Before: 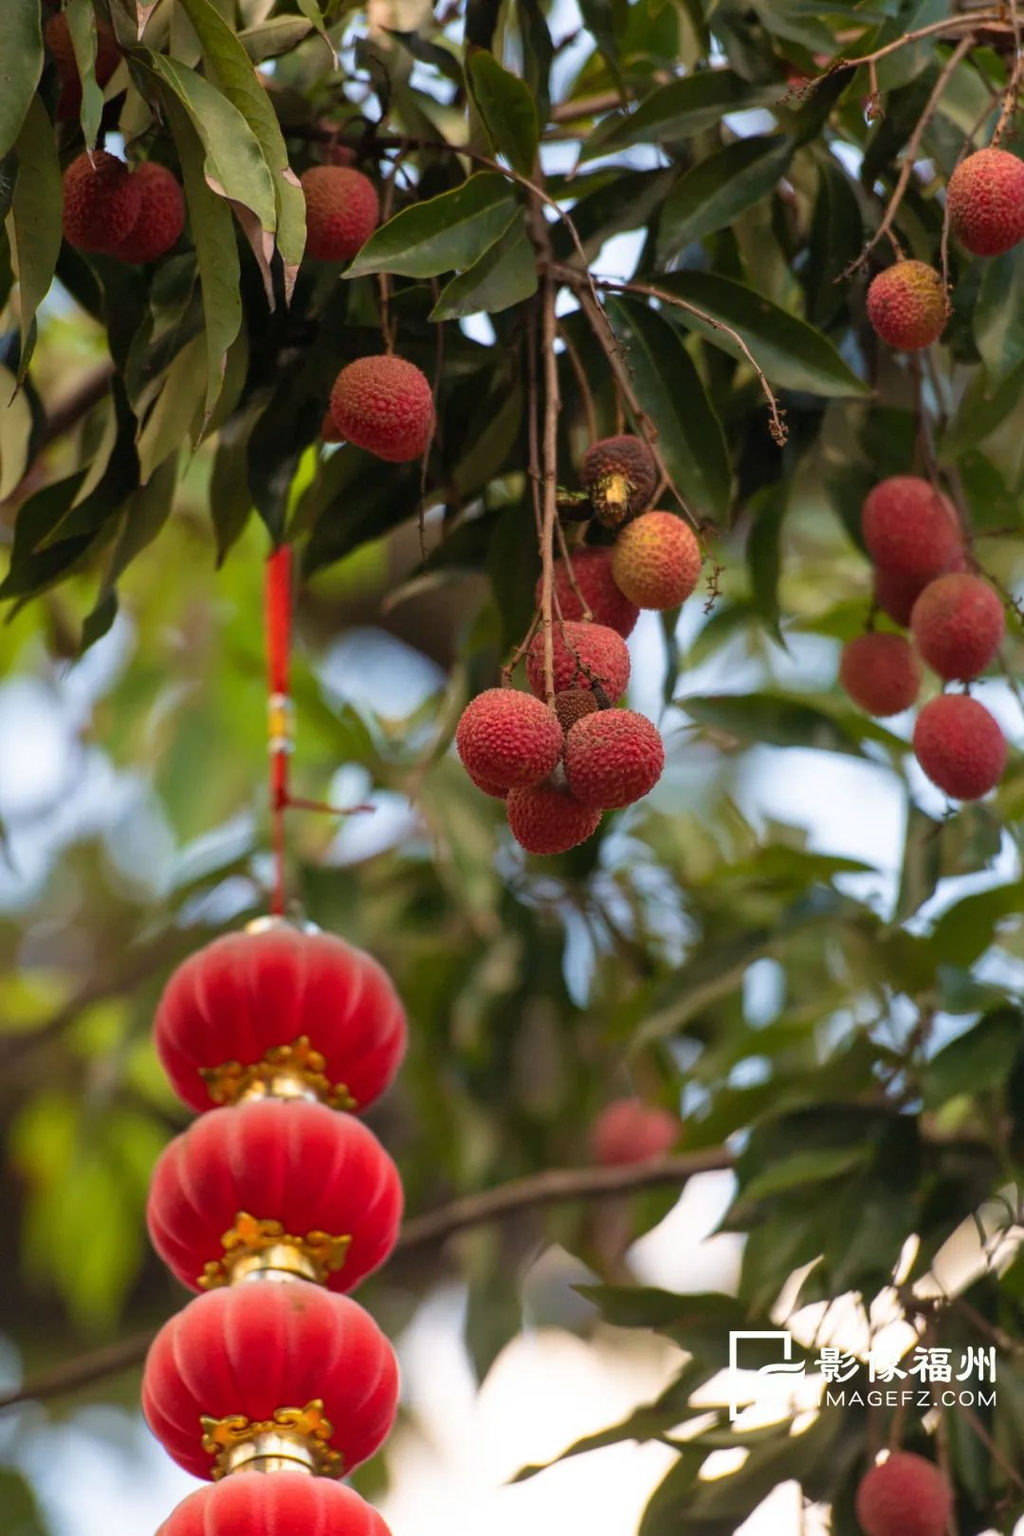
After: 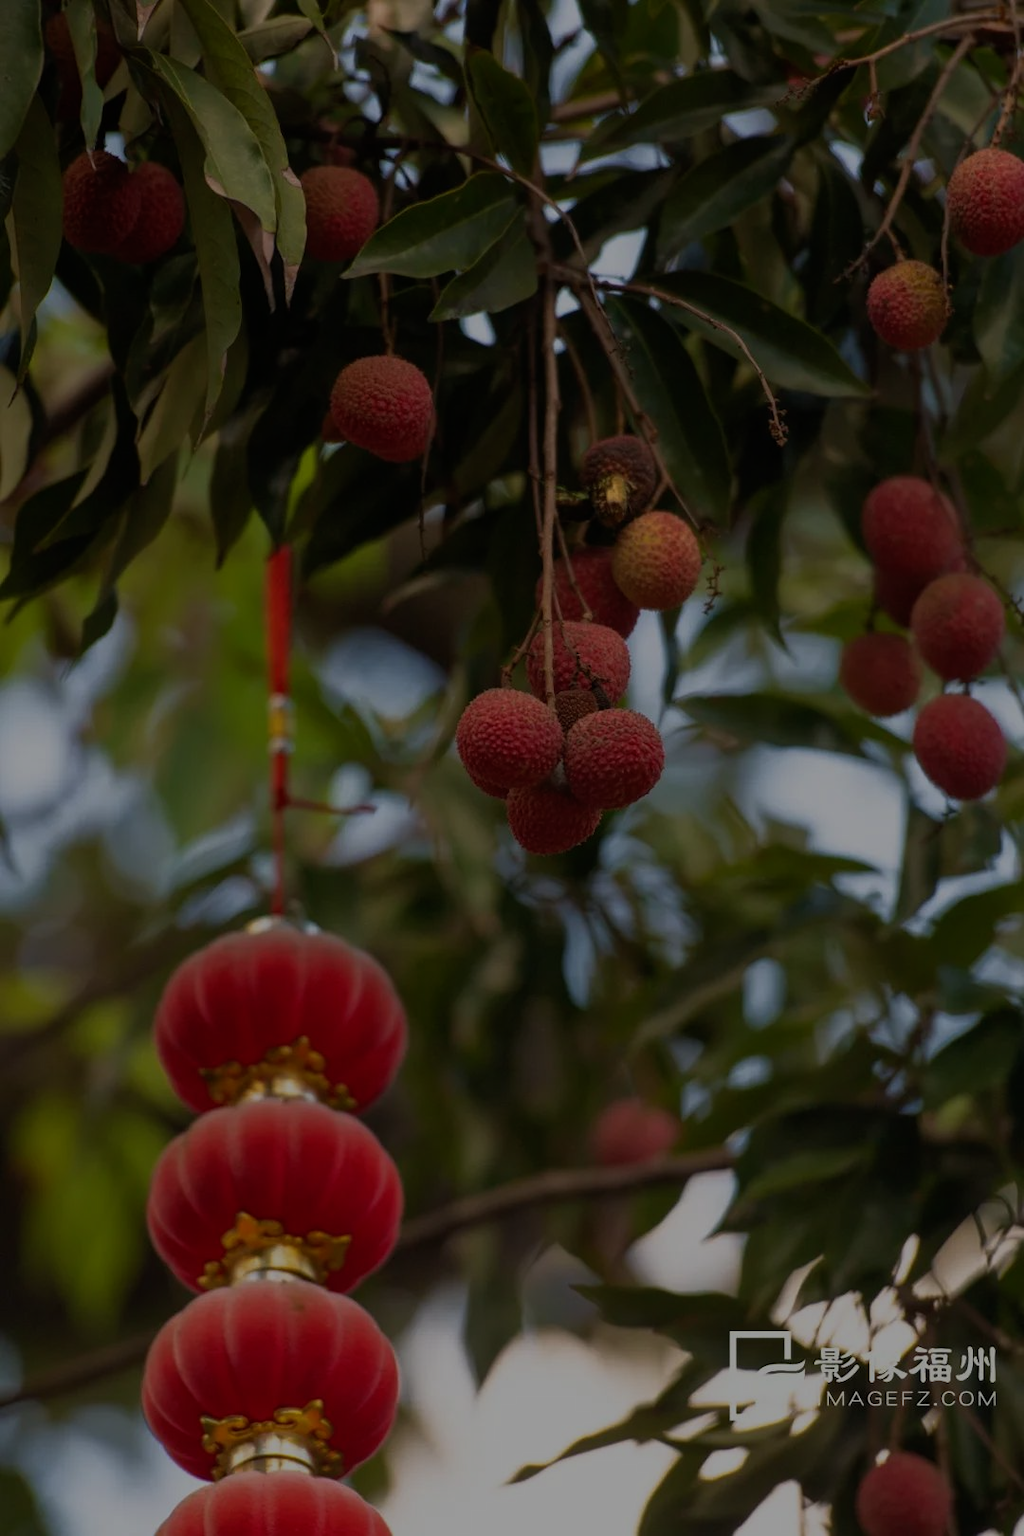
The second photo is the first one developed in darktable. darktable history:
tone equalizer: -8 EV -1.97 EV, -7 EV -1.99 EV, -6 EV -1.99 EV, -5 EV -1.99 EV, -4 EV -2 EV, -3 EV -1.98 EV, -2 EV -1.98 EV, -1 EV -1.62 EV, +0 EV -1.98 EV, edges refinement/feathering 500, mask exposure compensation -1.57 EV, preserve details no
